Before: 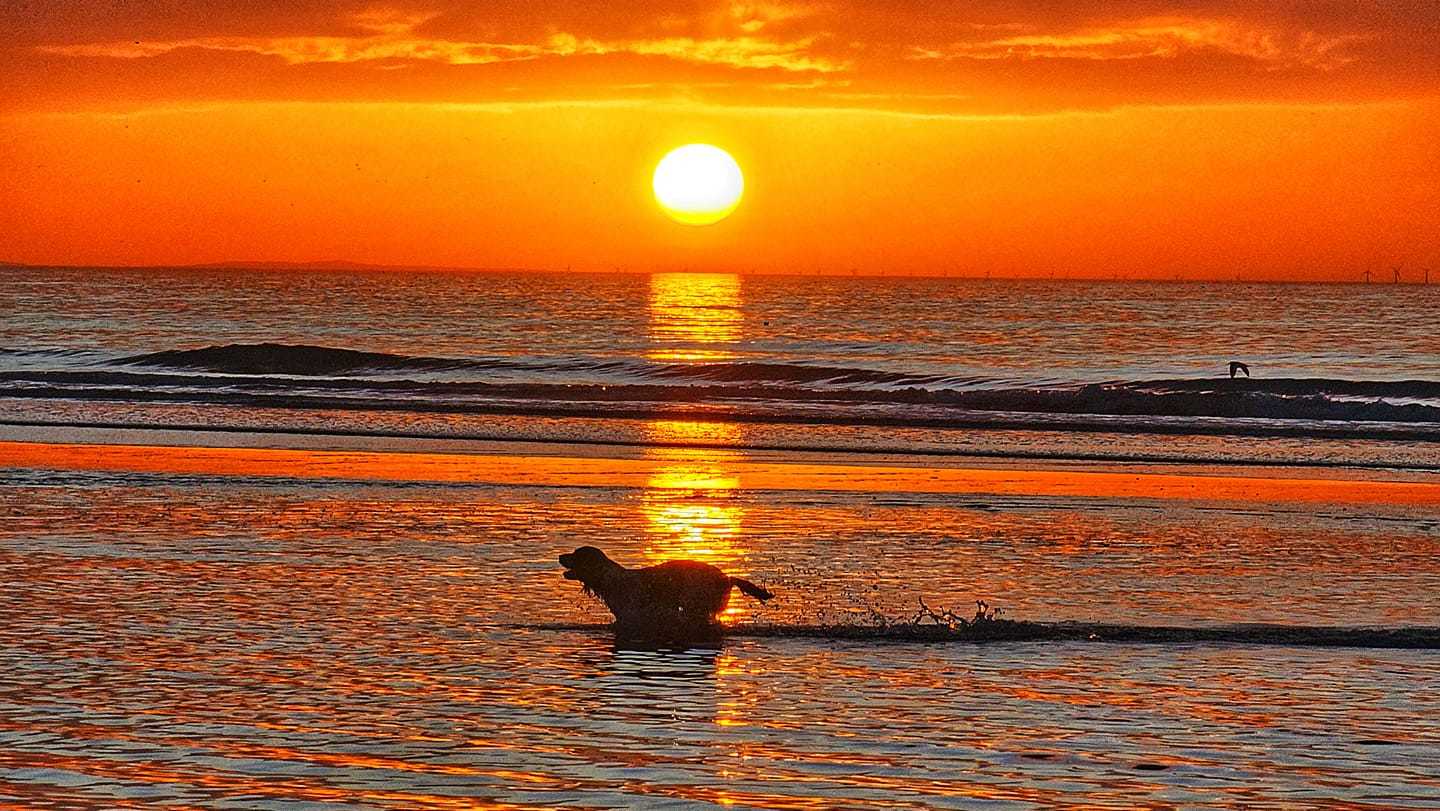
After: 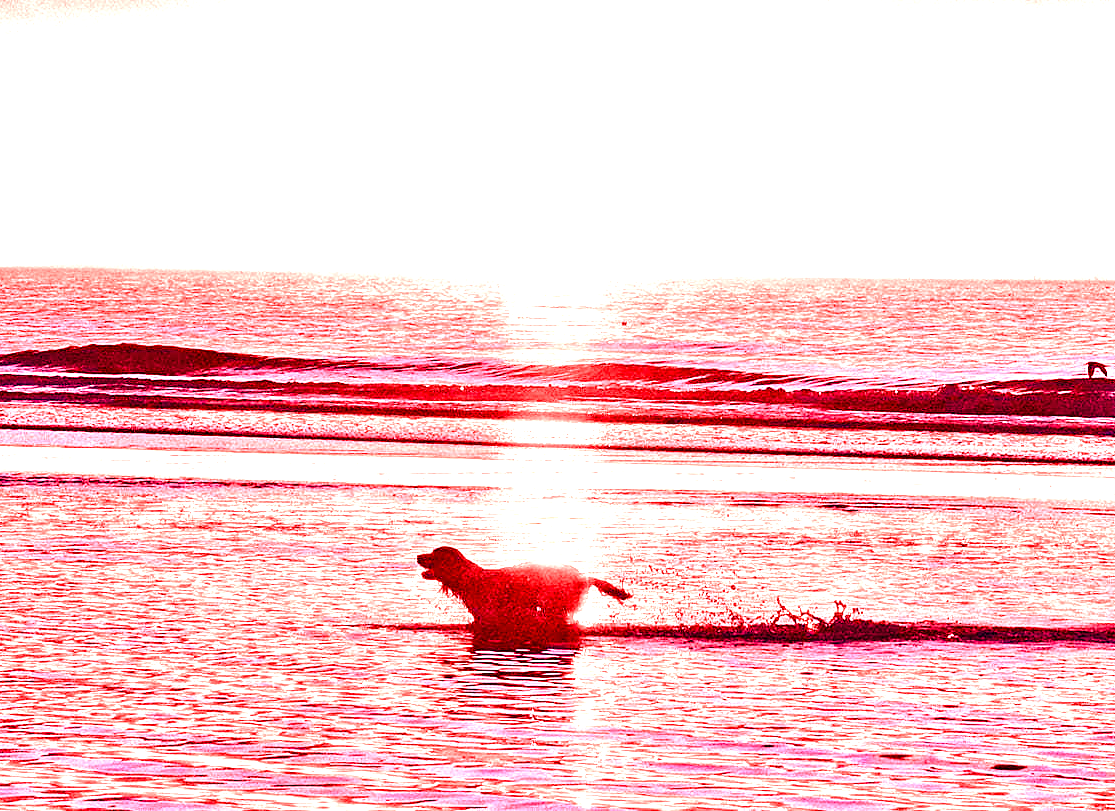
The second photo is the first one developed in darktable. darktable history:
color balance rgb: perceptual saturation grading › global saturation 20%, perceptual saturation grading › highlights -50%, perceptual saturation grading › shadows 30%
crop: left 9.88%, right 12.664%
white balance: red 4.26, blue 1.802
